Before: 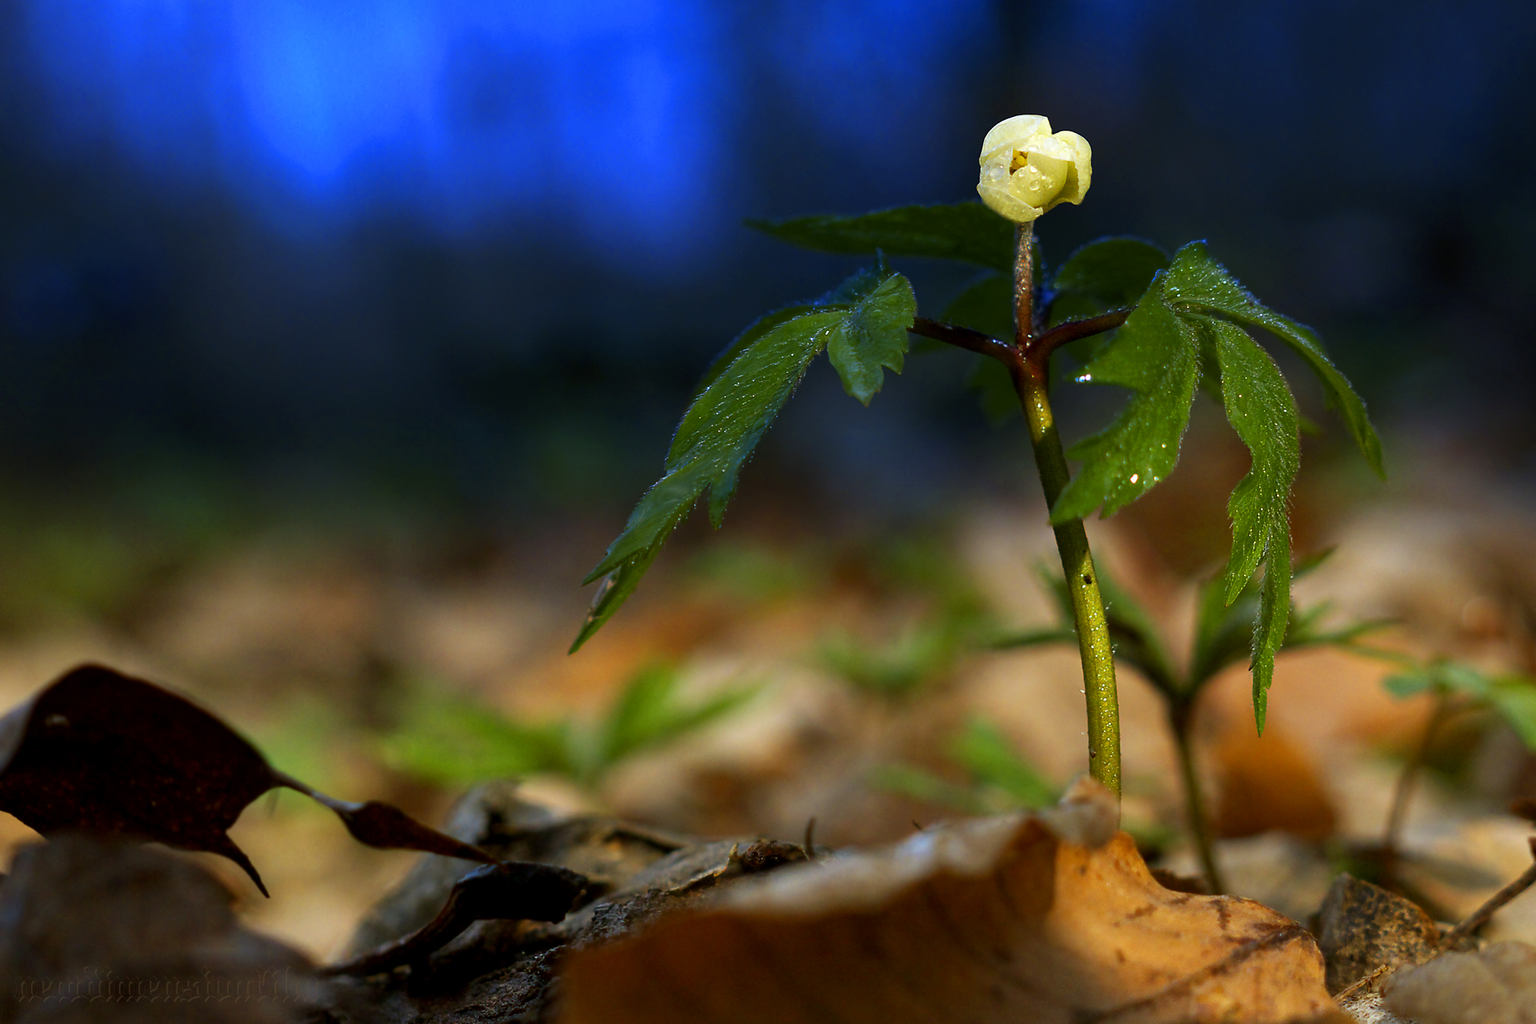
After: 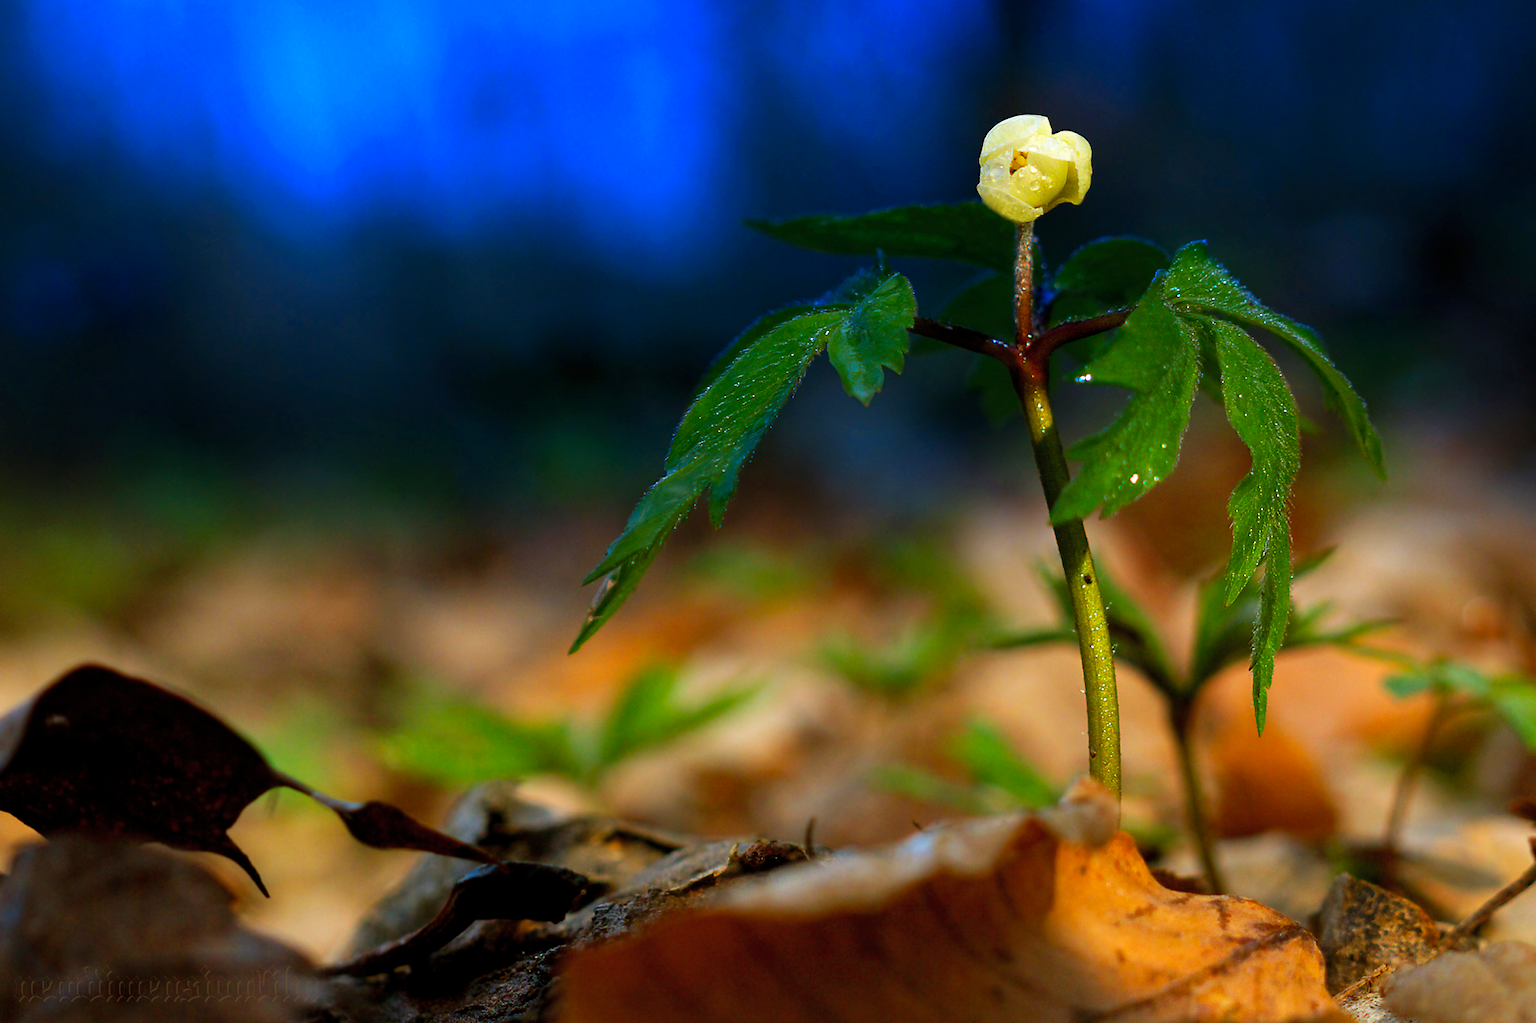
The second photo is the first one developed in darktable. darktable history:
contrast brightness saturation: contrast 0.029, brightness 0.058, saturation 0.125
